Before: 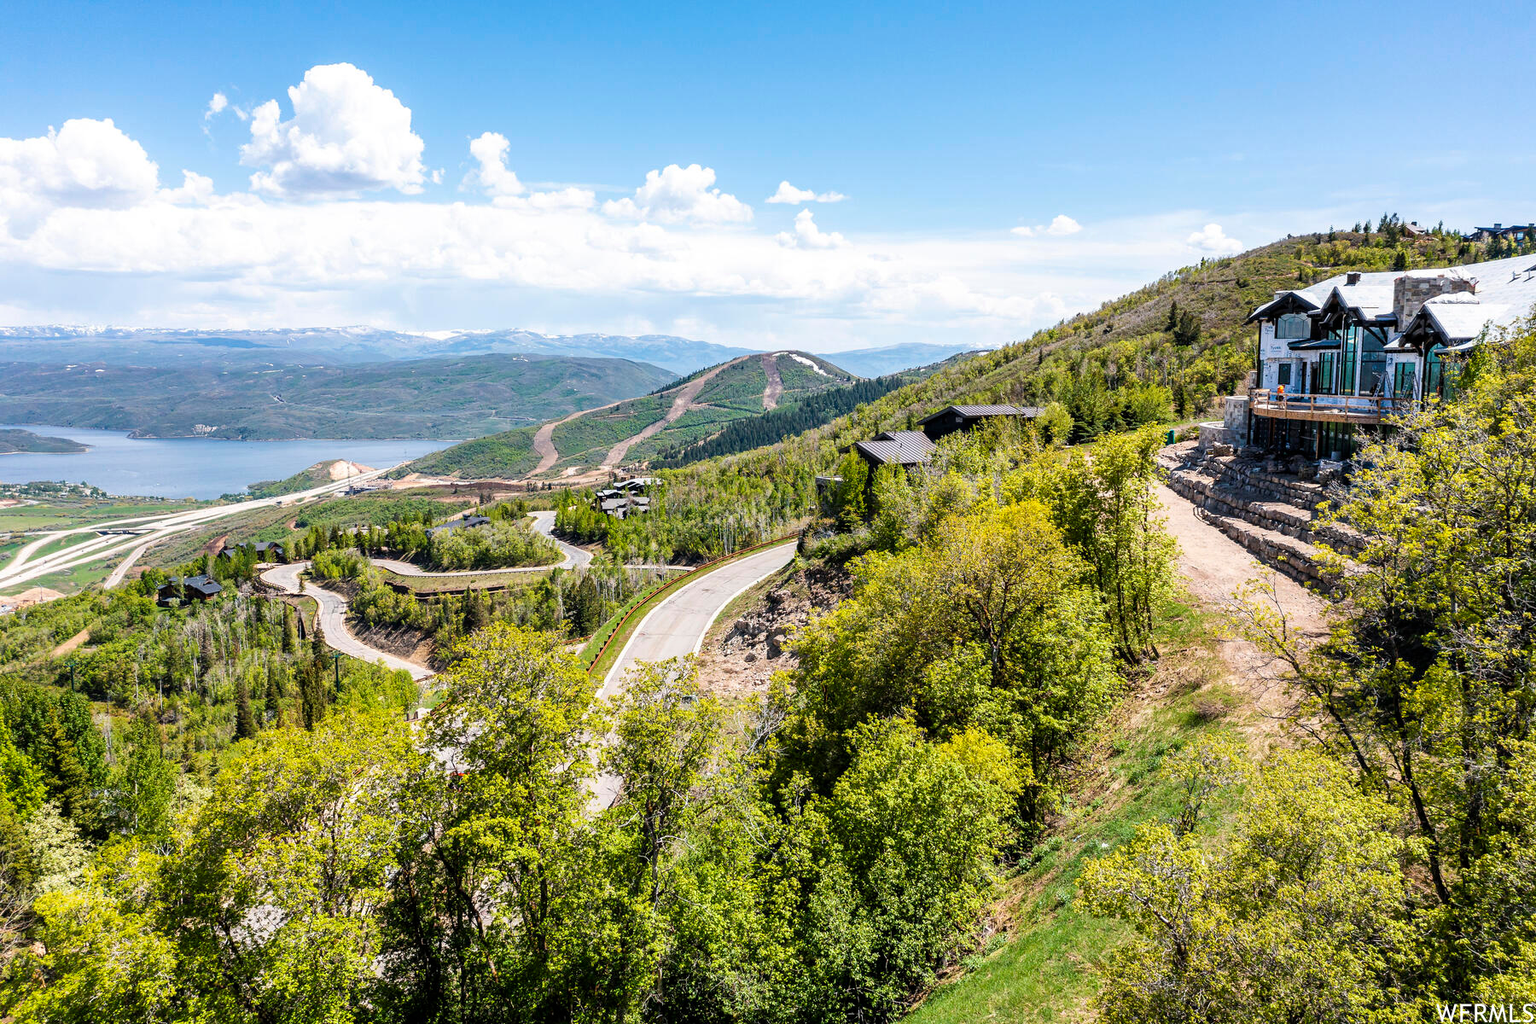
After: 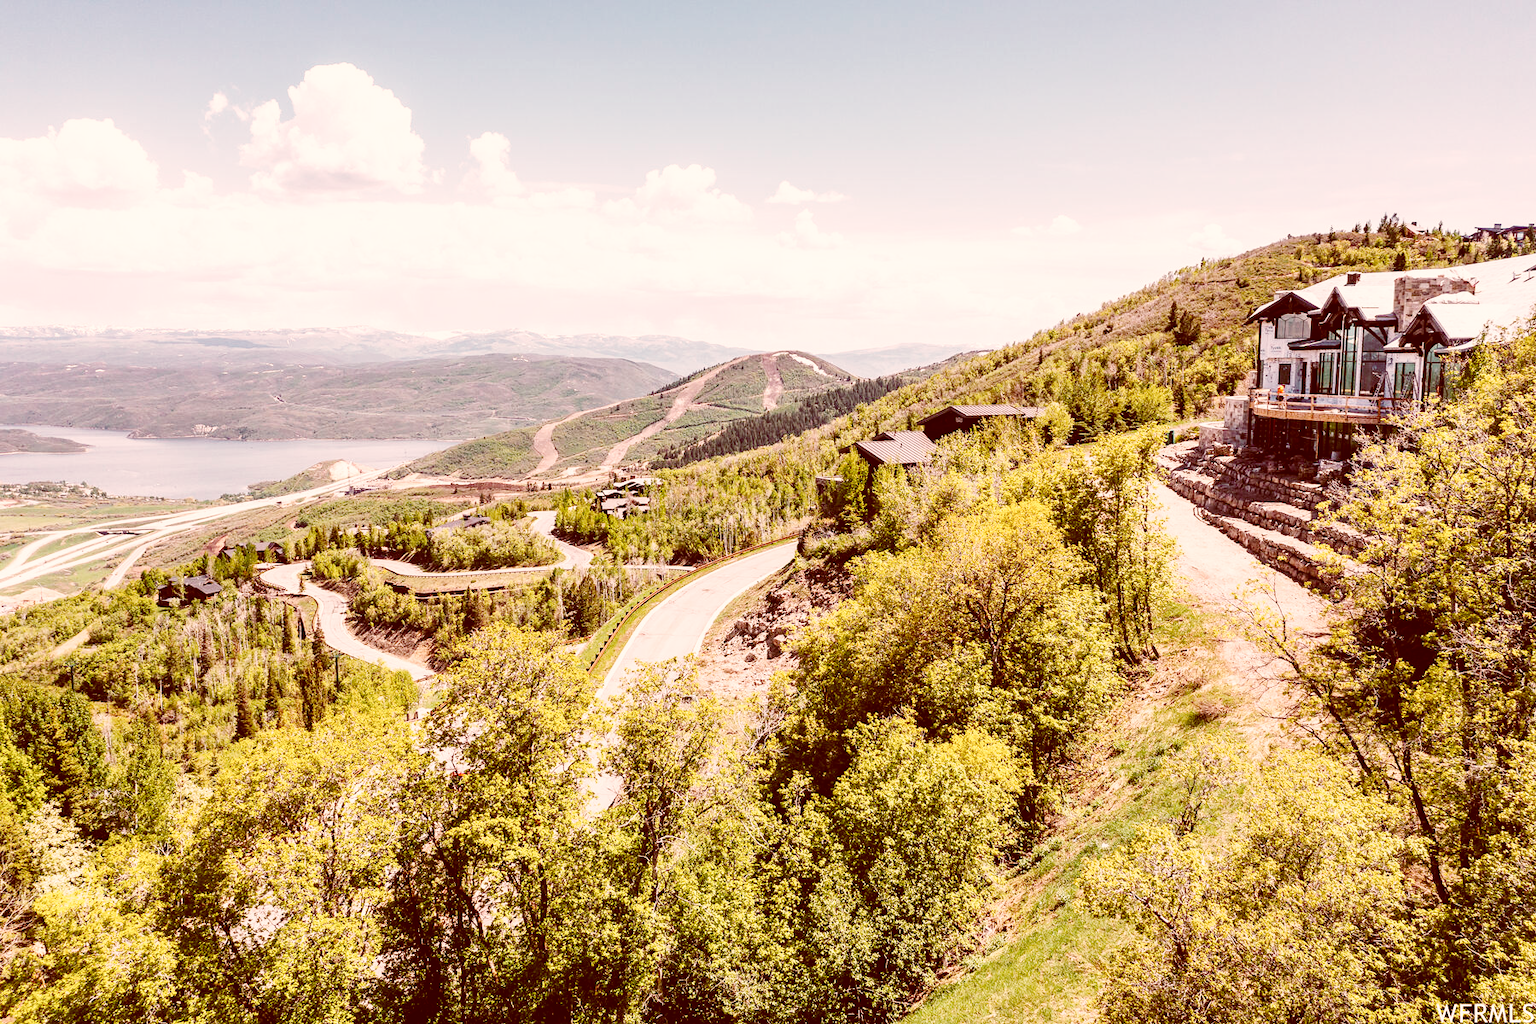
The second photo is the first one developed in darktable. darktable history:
color correction: highlights a* 9.04, highlights b* 8.94, shadows a* 39.54, shadows b* 39.9, saturation 0.794
base curve: curves: ch0 [(0, 0.007) (0.028, 0.063) (0.121, 0.311) (0.46, 0.743) (0.859, 0.957) (1, 1)], preserve colors none
contrast brightness saturation: brightness -0.09
